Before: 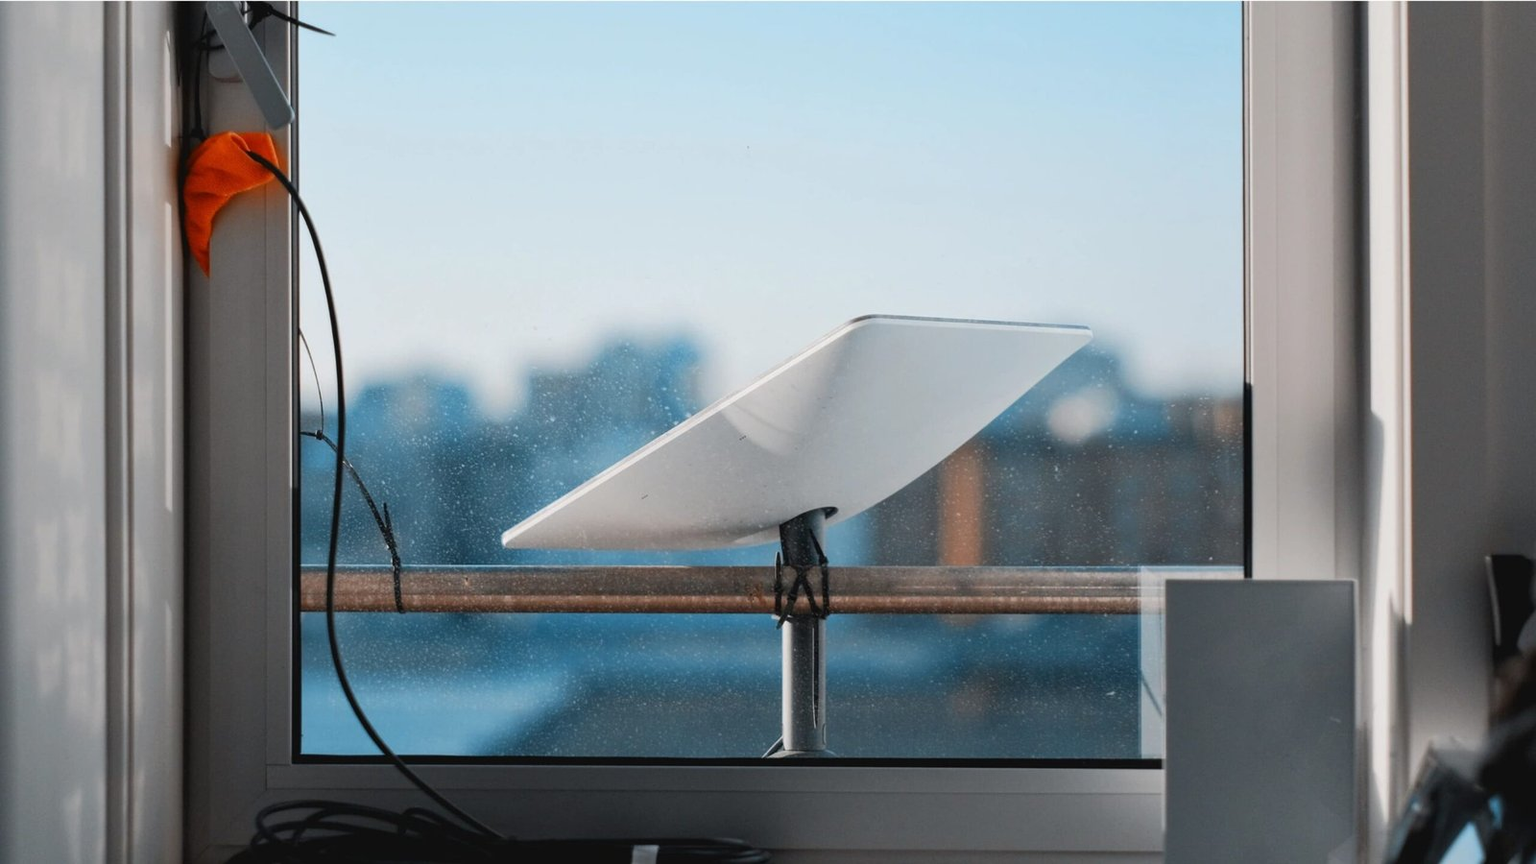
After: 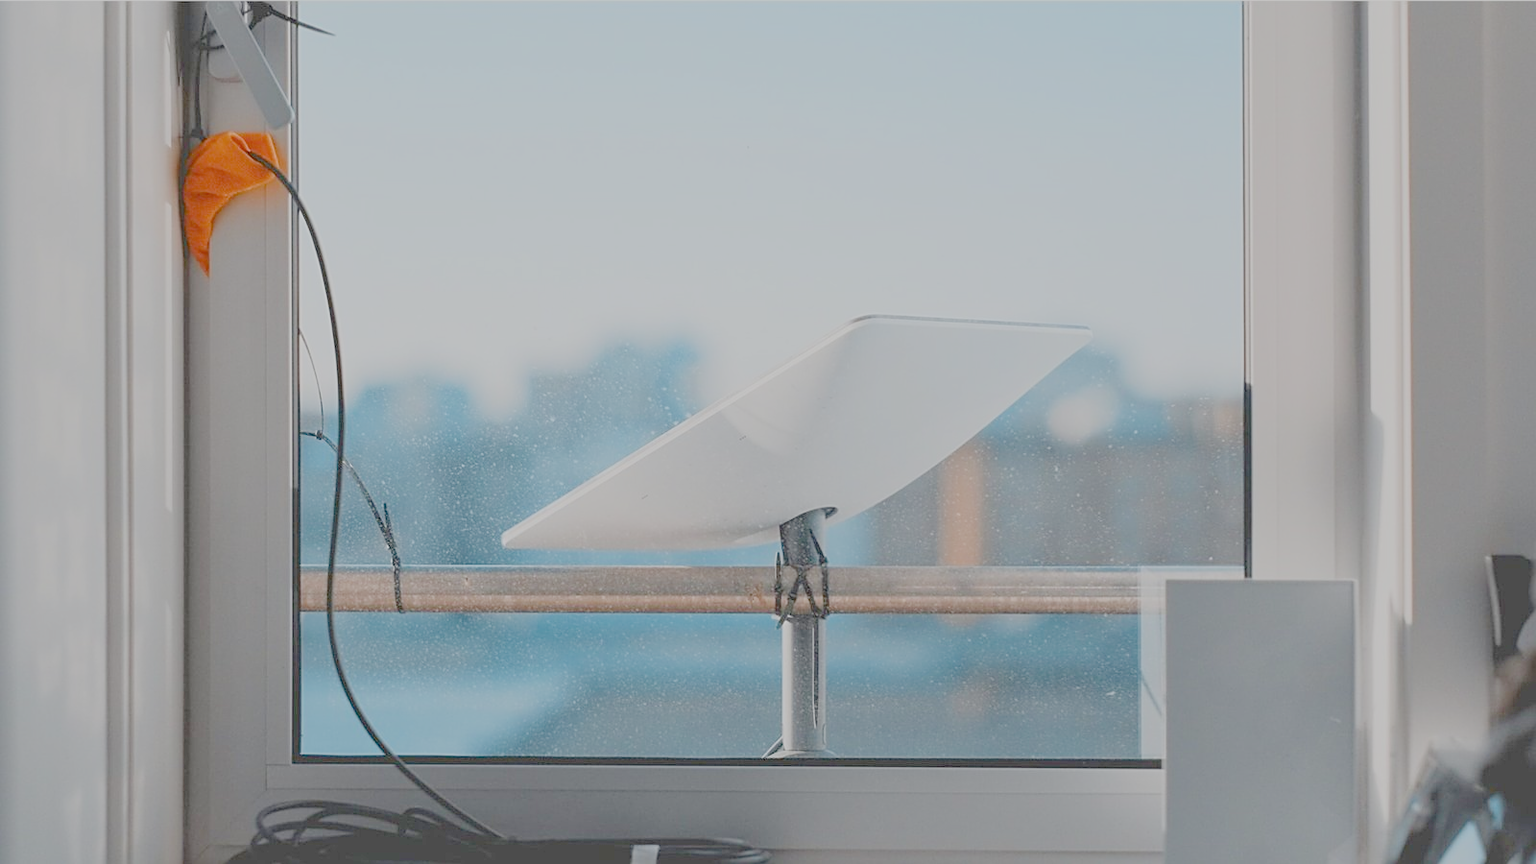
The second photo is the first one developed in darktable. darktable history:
sharpen: on, module defaults
exposure: exposure 0.033 EV
filmic rgb: black relative exposure -8.2 EV, white relative exposure 4.4 EV, threshold 3 EV, hardness 3.93, latitude 50%, contrast 0.765, color science v5 (2021), contrast in shadows safe, contrast in highlights safe
color balance rgb: linear chroma grading › global chroma -3%
